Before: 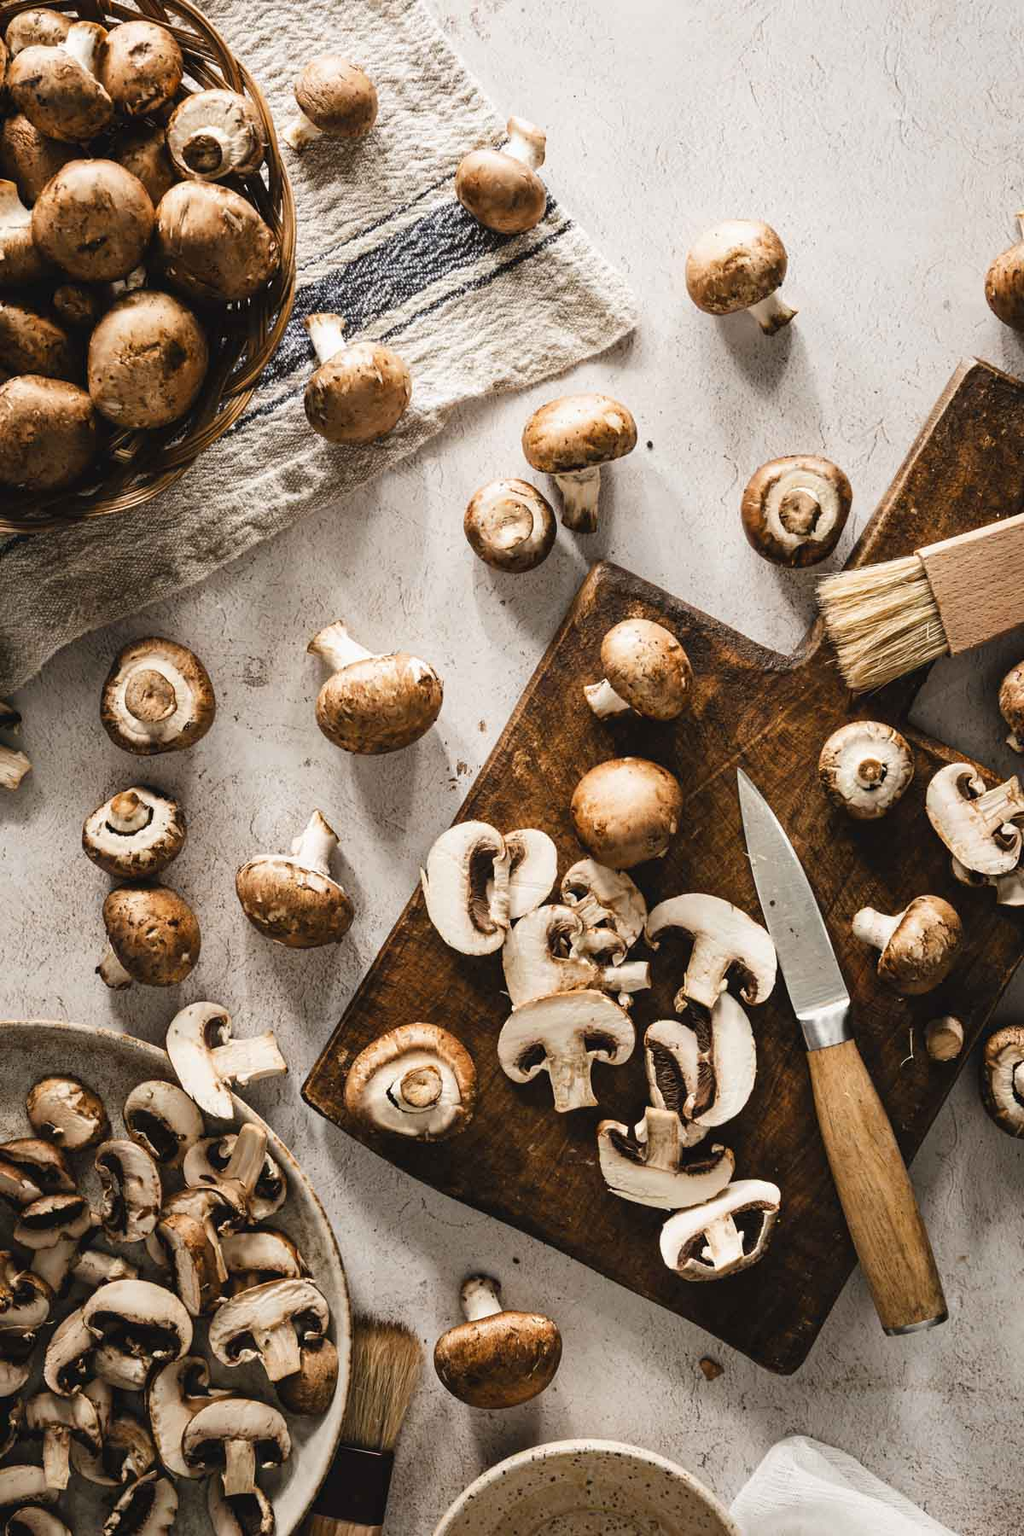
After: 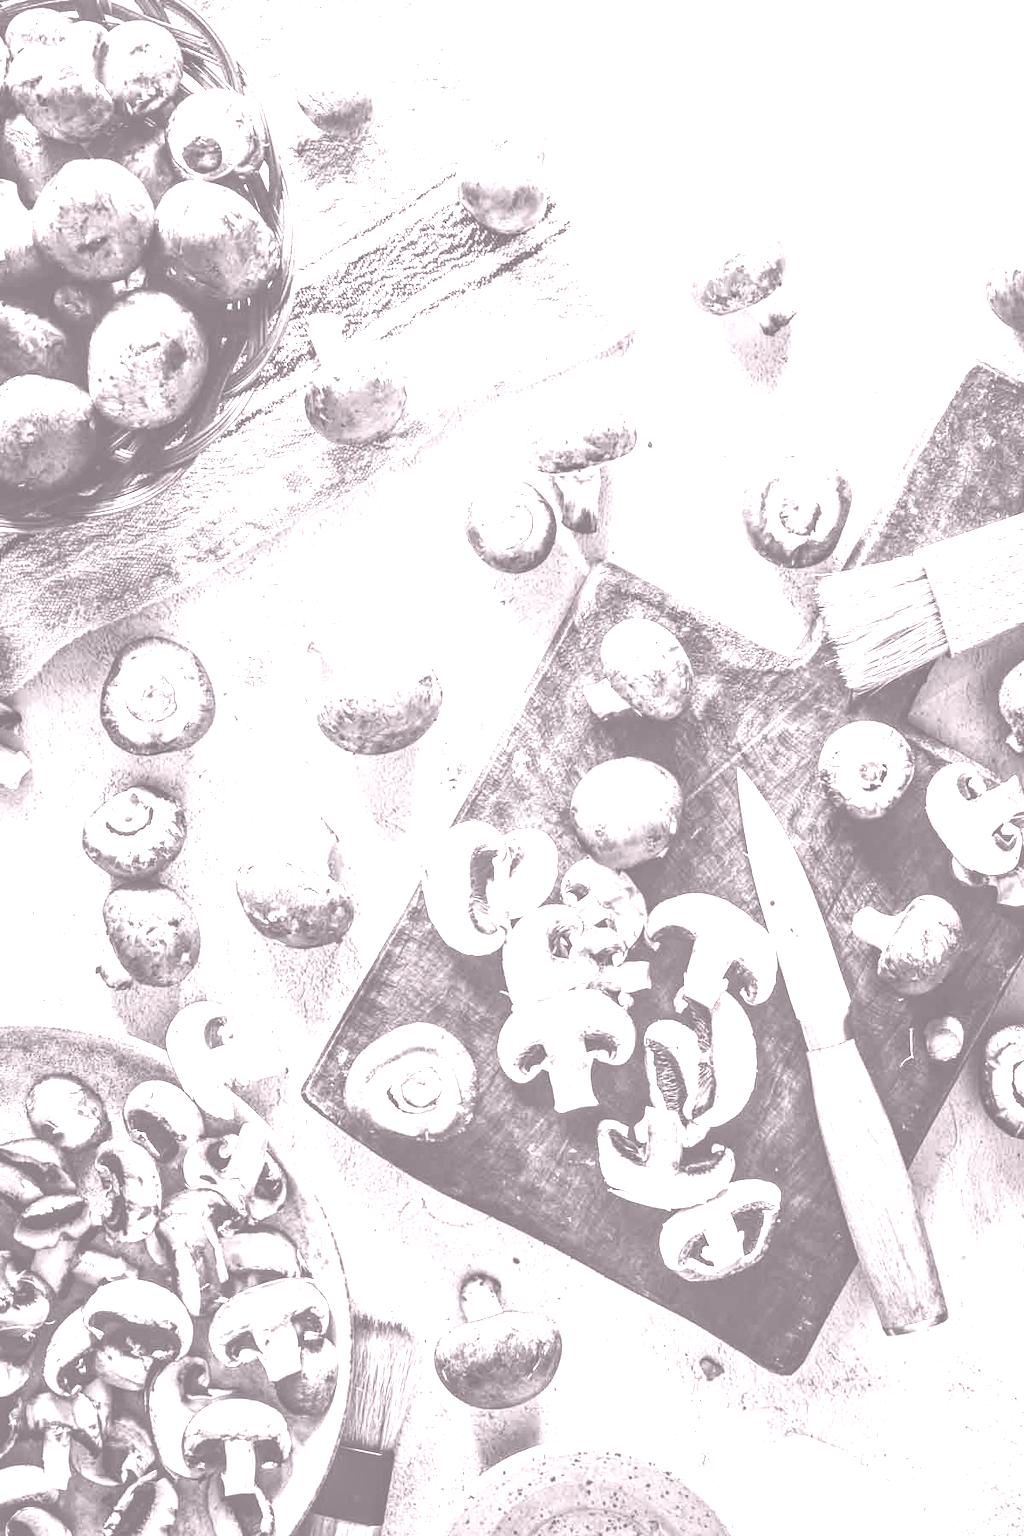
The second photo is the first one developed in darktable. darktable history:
white balance: red 1.05, blue 1.072
color balance rgb: shadows lift › hue 87.51°, highlights gain › chroma 1.62%, highlights gain › hue 55.1°, global offset › chroma 0.06%, global offset › hue 253.66°, linear chroma grading › global chroma 0.5%
colorize: hue 25.2°, saturation 83%, source mix 82%, lightness 79%, version 1
local contrast: on, module defaults
base curve: curves: ch0 [(0, 0) (0.028, 0.03) (0.121, 0.232) (0.46, 0.748) (0.859, 0.968) (1, 1)], preserve colors none
